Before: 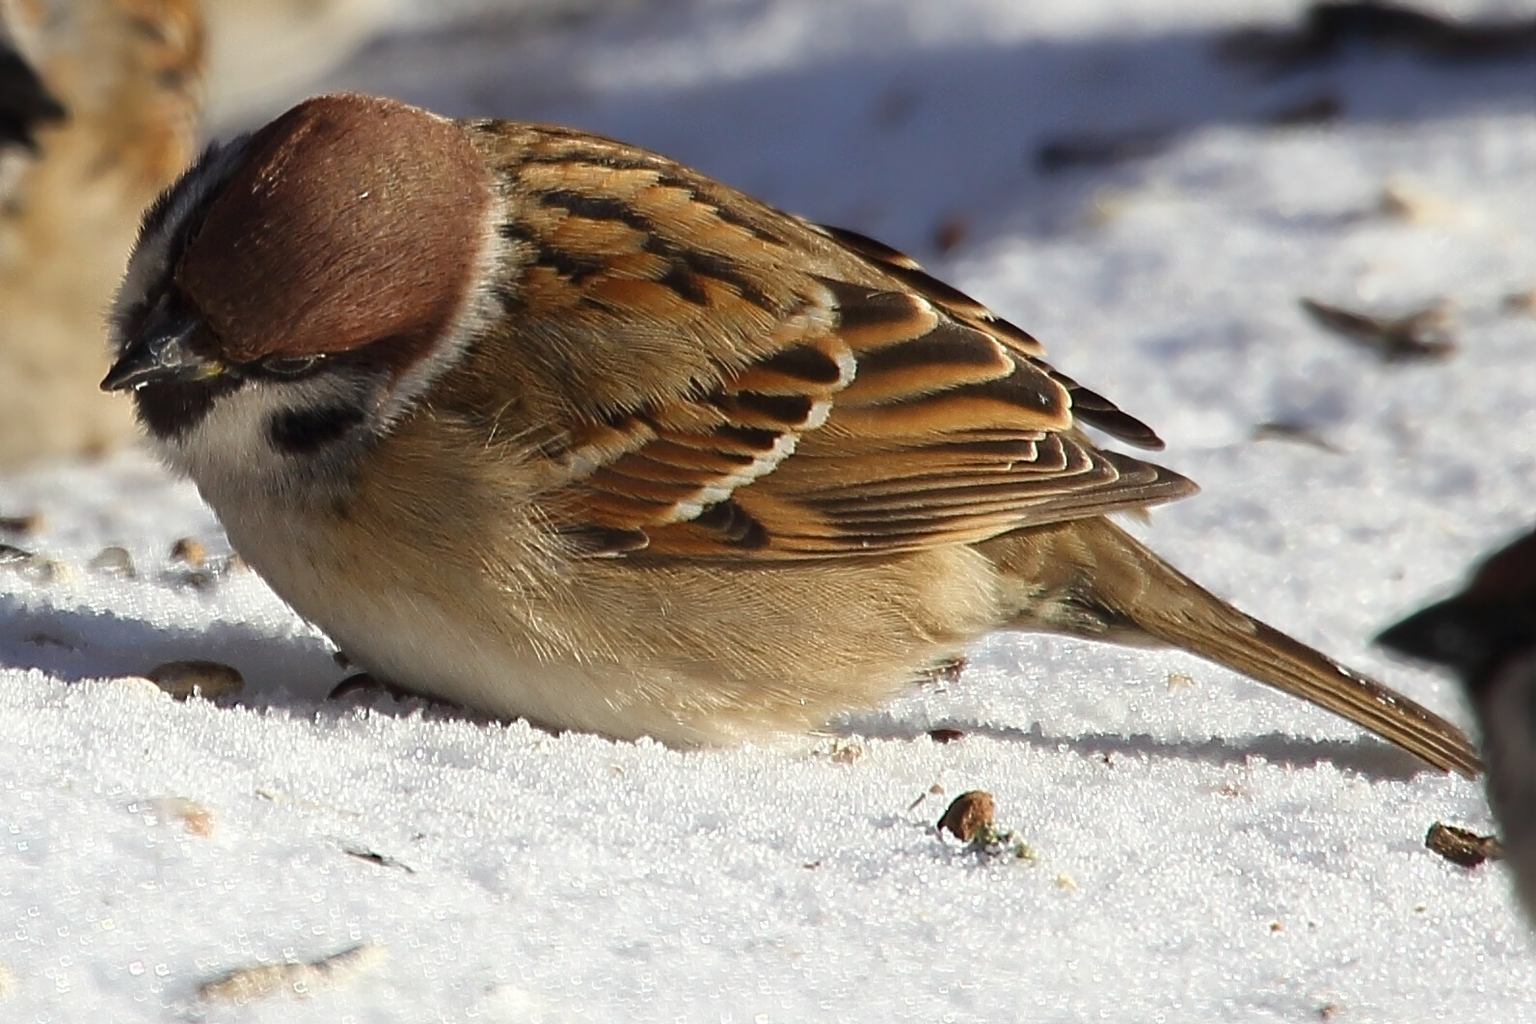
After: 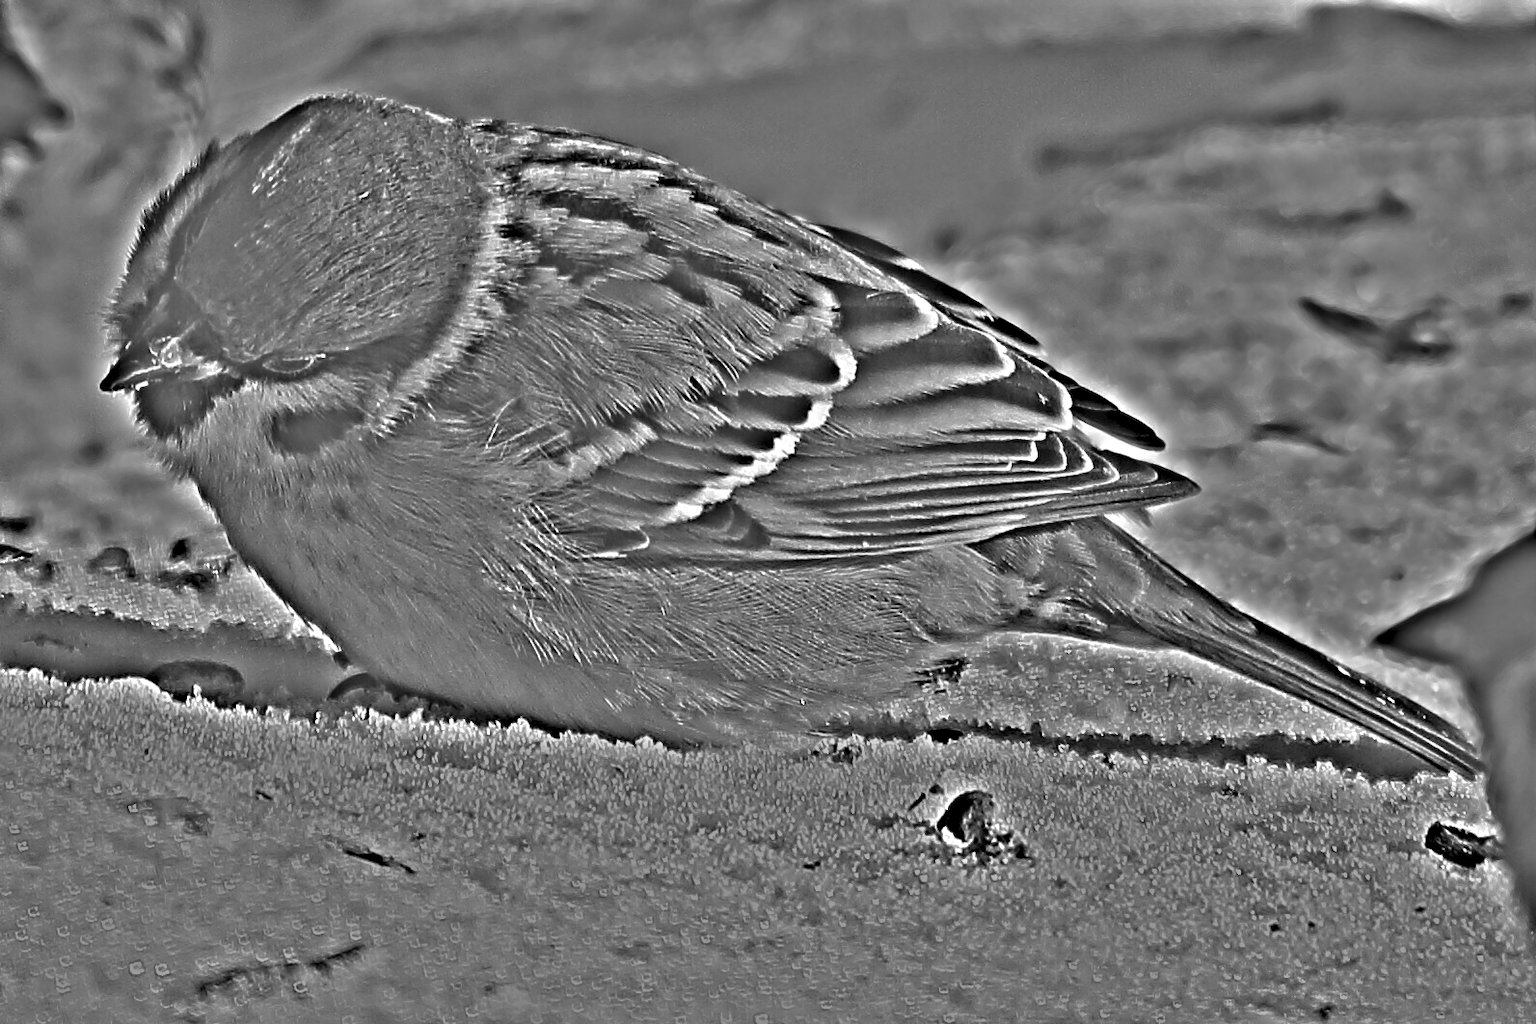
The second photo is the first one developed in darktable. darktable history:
base curve: curves: ch0 [(0, 0) (0.303, 0.277) (1, 1)]
highpass: on, module defaults
exposure: exposure -0.21 EV, compensate highlight preservation false
white balance: red 0.926, green 1.003, blue 1.133
